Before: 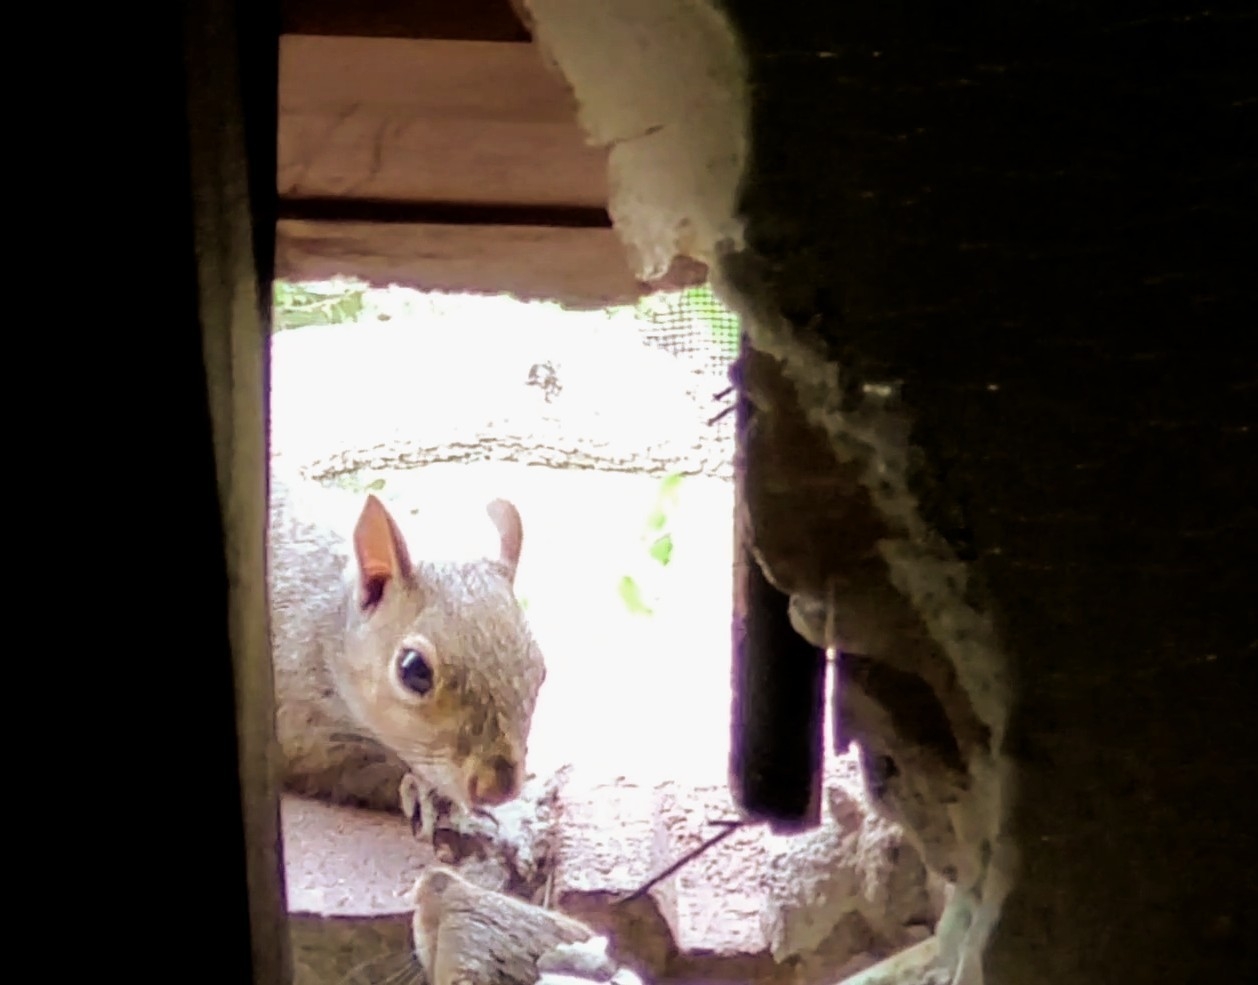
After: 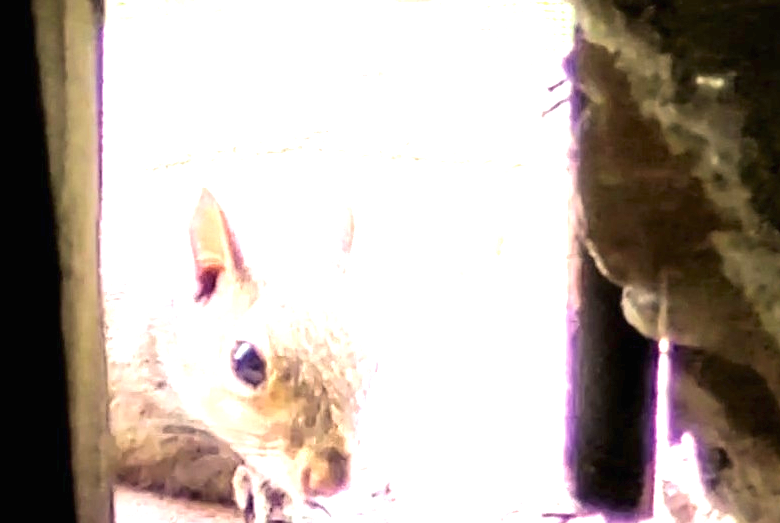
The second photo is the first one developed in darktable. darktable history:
exposure: black level correction 0, exposure 1.741 EV, compensate exposure bias true, compensate highlight preservation false
crop: left 13.312%, top 31.28%, right 24.627%, bottom 15.582%
